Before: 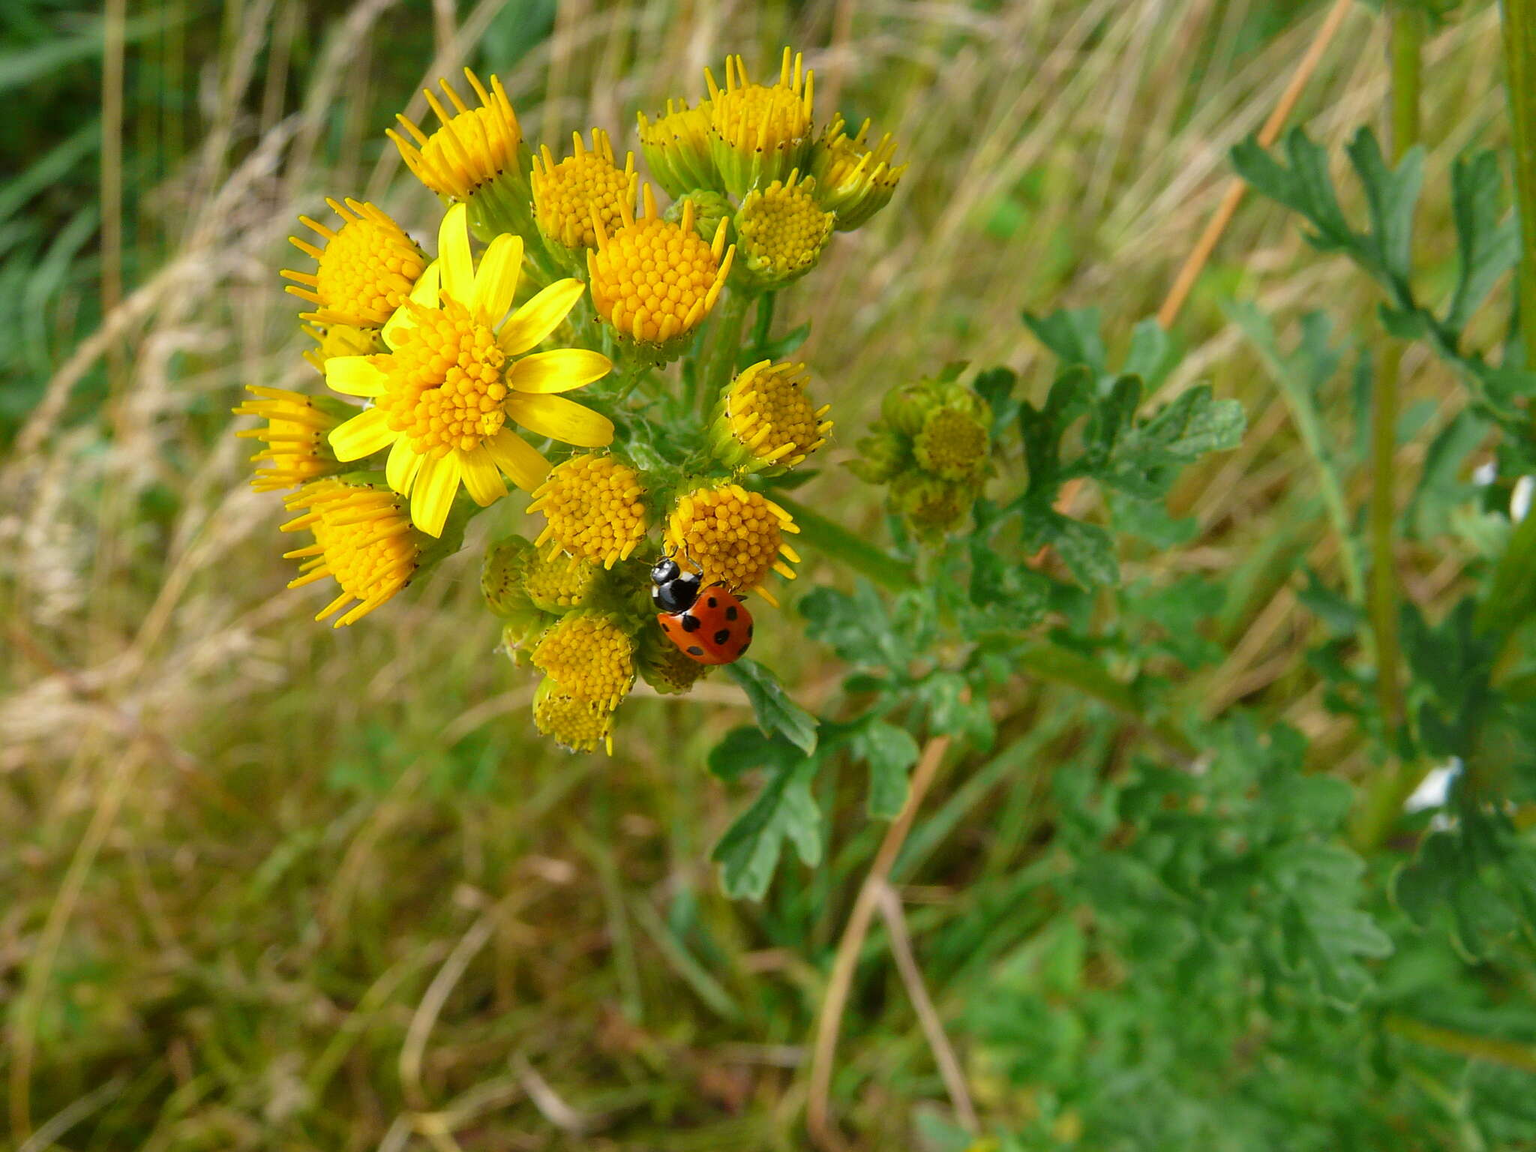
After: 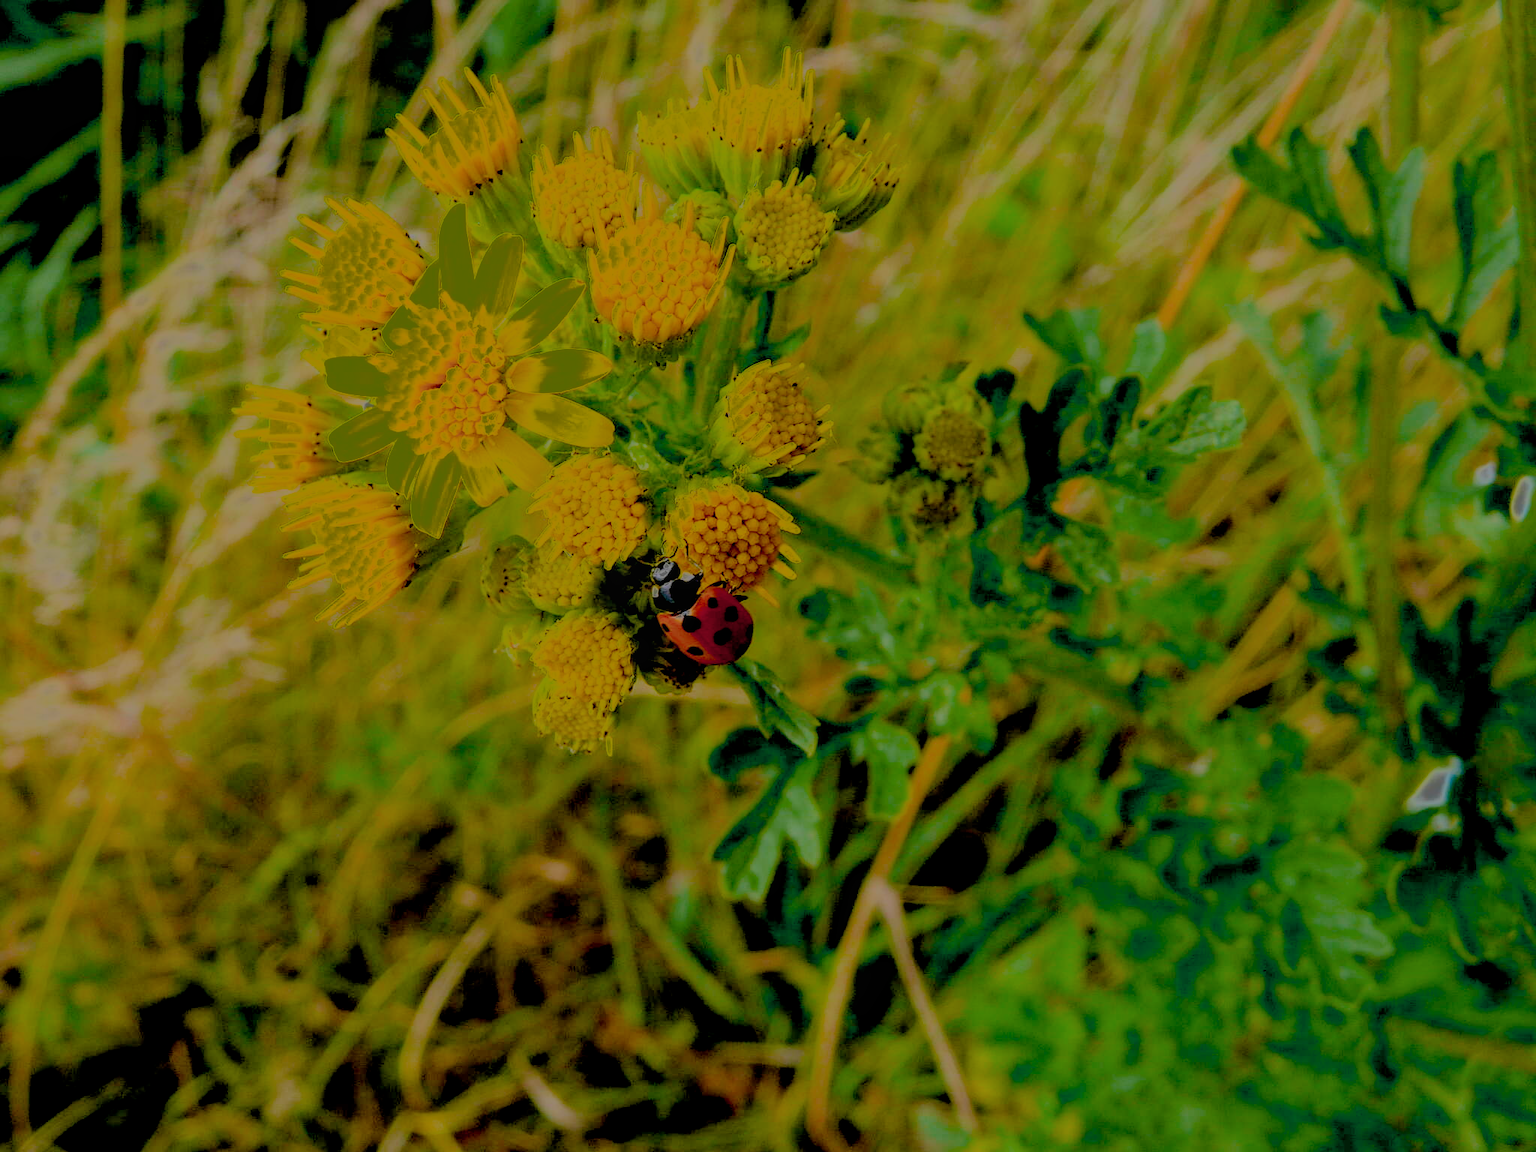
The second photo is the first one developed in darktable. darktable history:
color correction: saturation 0.99
exposure: black level correction 0.046, exposure -0.228 EV, compensate highlight preservation false
fill light: exposure -0.73 EV, center 0.69, width 2.2
velvia: on, module defaults
filmic rgb: black relative exposure -4.42 EV, white relative exposure 6.58 EV, hardness 1.85, contrast 0.5
local contrast: detail 110%
color balance rgb: perceptual saturation grading › global saturation 20%, global vibrance 10%
